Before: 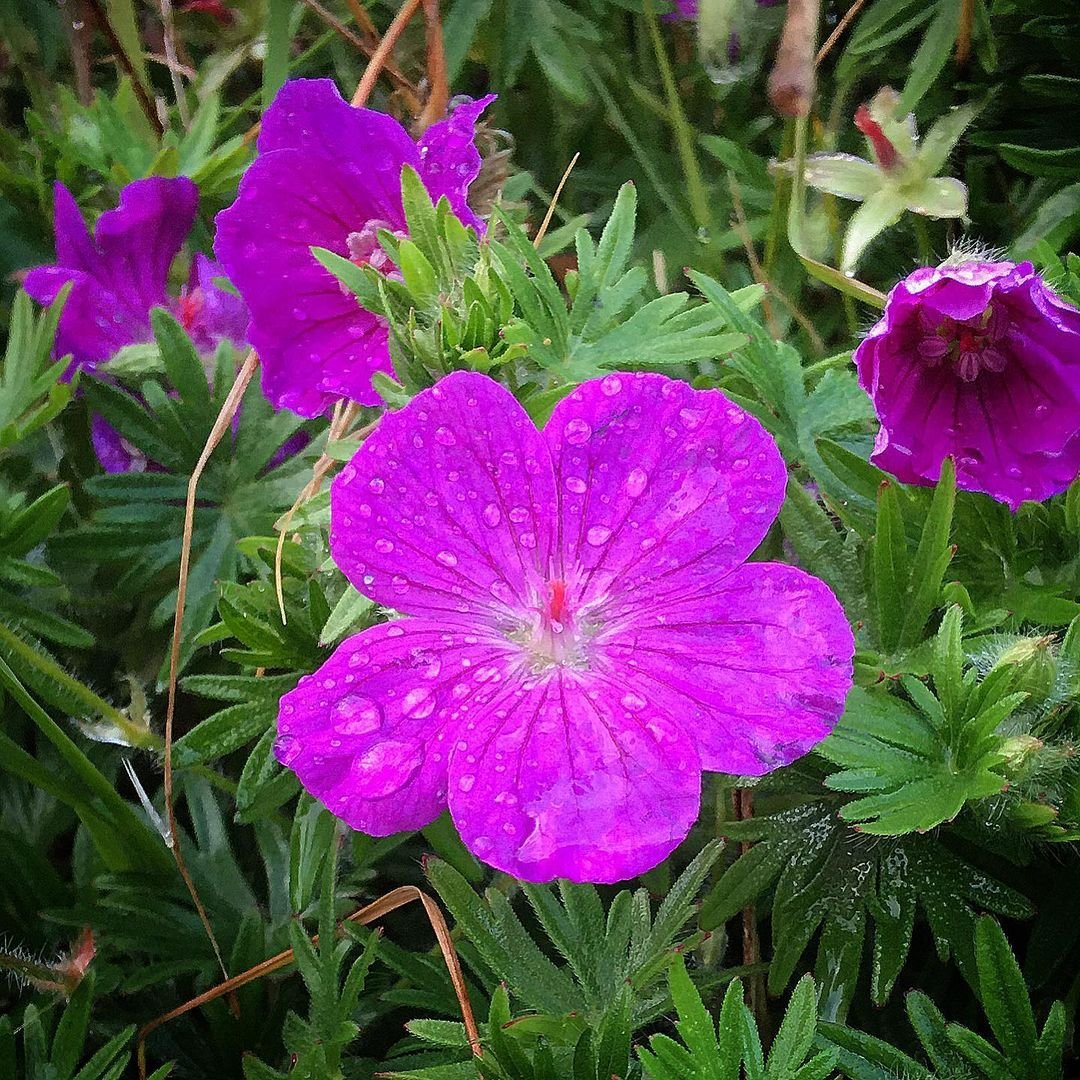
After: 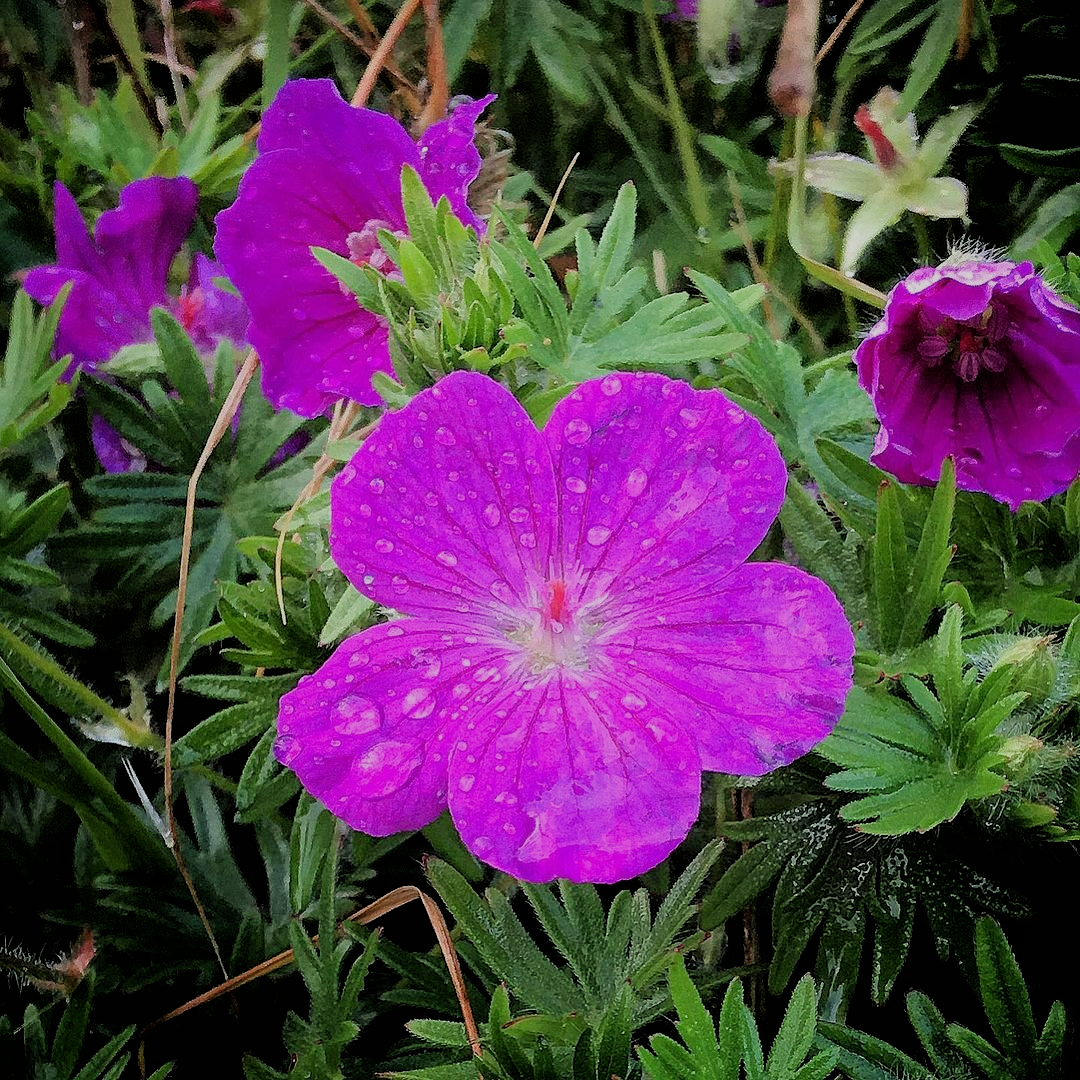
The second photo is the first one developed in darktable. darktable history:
filmic rgb: black relative exposure -4.56 EV, white relative exposure 4.78 EV, hardness 2.35, latitude 36.92%, contrast 1.048, highlights saturation mix 1.06%, shadows ↔ highlights balance 1.21%
